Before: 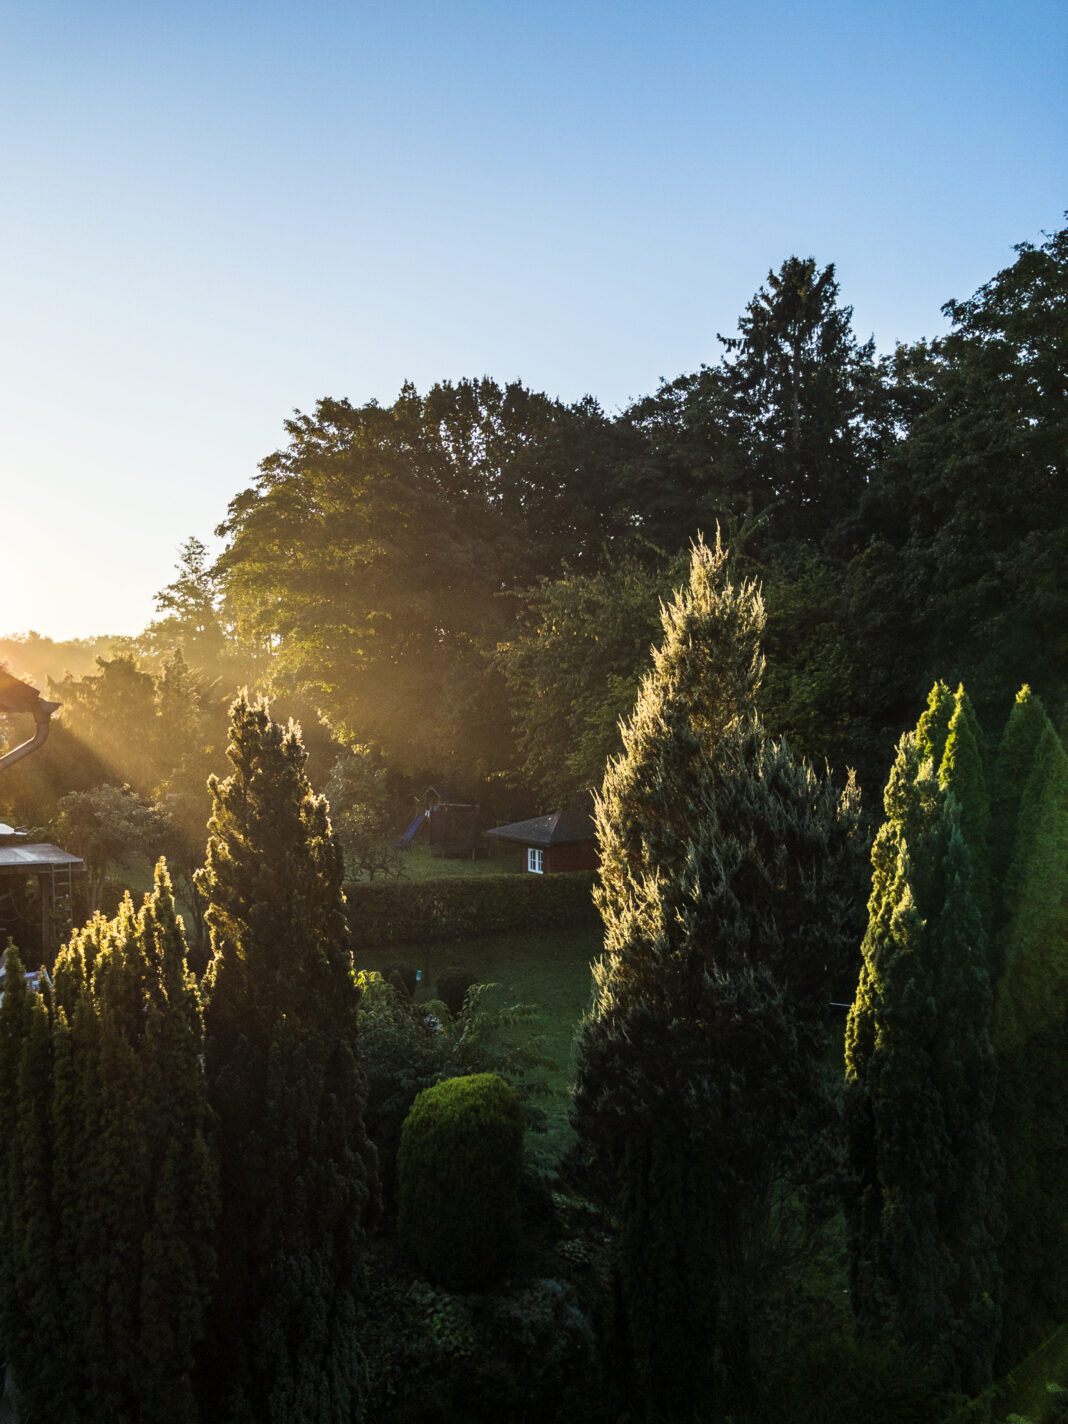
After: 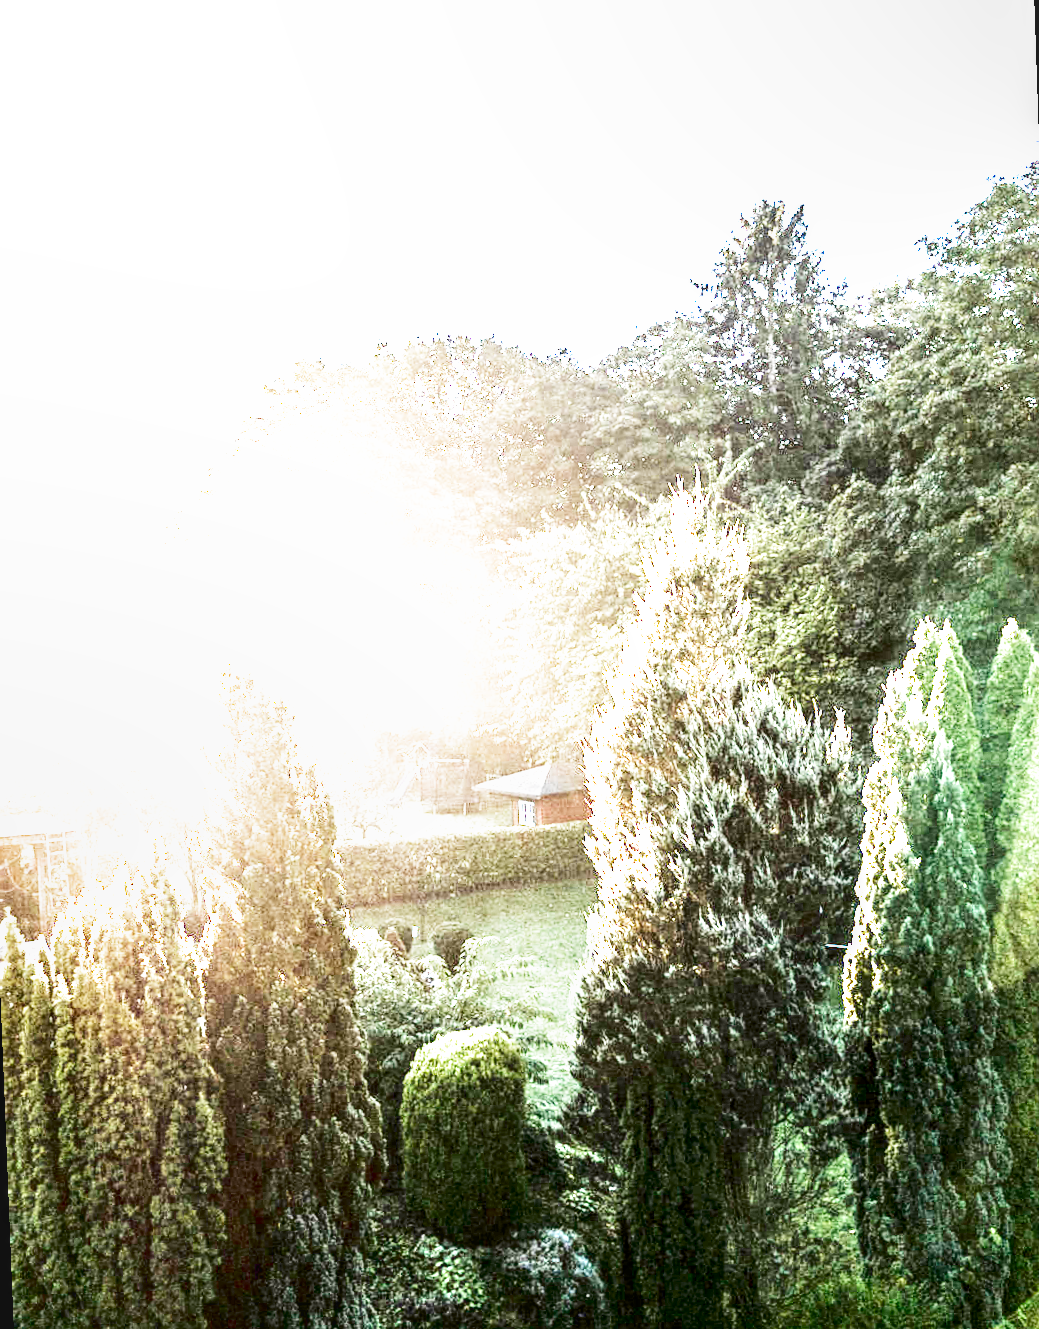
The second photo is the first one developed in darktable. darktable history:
contrast brightness saturation: contrast 0.24, brightness -0.24, saturation 0.14
rotate and perspective: rotation -2.12°, lens shift (vertical) 0.009, lens shift (horizontal) -0.008, automatic cropping original format, crop left 0.036, crop right 0.964, crop top 0.05, crop bottom 0.959
color zones: curves: ch0 [(0, 0.613) (0.01, 0.613) (0.245, 0.448) (0.498, 0.529) (0.642, 0.665) (0.879, 0.777) (0.99, 0.613)]; ch1 [(0, 0) (0.143, 0) (0.286, 0) (0.429, 0) (0.571, 0) (0.714, 0) (0.857, 0)], mix -93.41%
local contrast: detail 130%
exposure: black level correction 0, exposure 1.975 EV, compensate exposure bias true, compensate highlight preservation false
filmic rgb: middle gray luminance 10%, black relative exposure -8.61 EV, white relative exposure 3.3 EV, threshold 6 EV, target black luminance 0%, hardness 5.2, latitude 44.69%, contrast 1.302, highlights saturation mix 5%, shadows ↔ highlights balance 24.64%, add noise in highlights 0, preserve chrominance no, color science v3 (2019), use custom middle-gray values true, iterations of high-quality reconstruction 0, contrast in highlights soft, enable highlight reconstruction true
sharpen: amount 0.2
